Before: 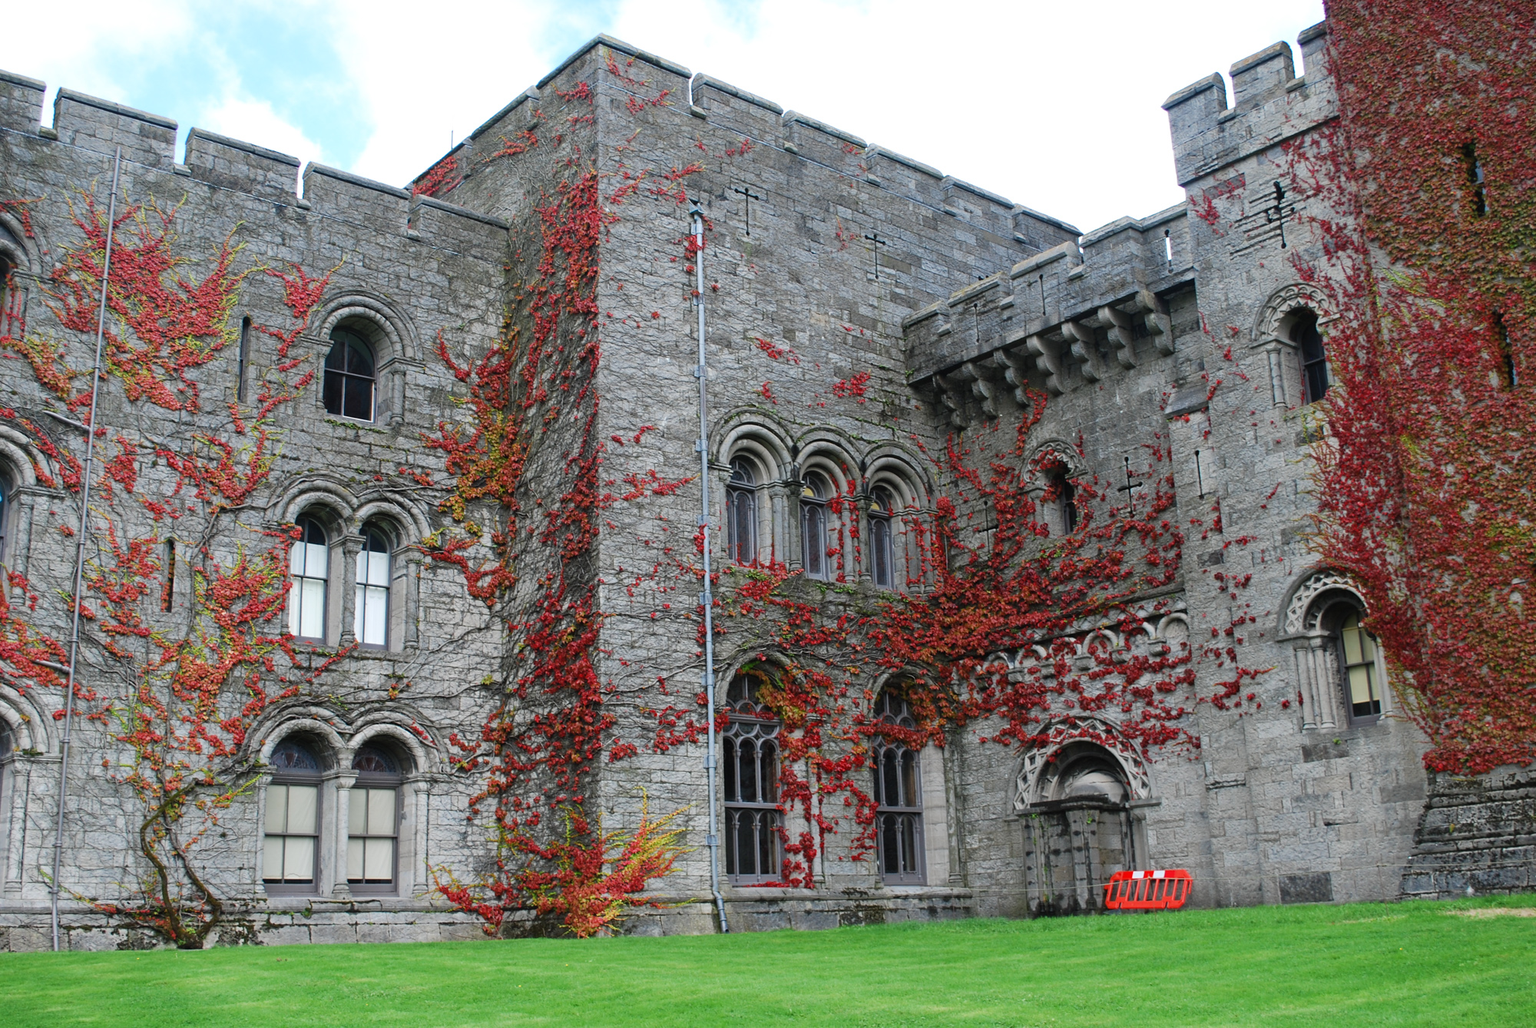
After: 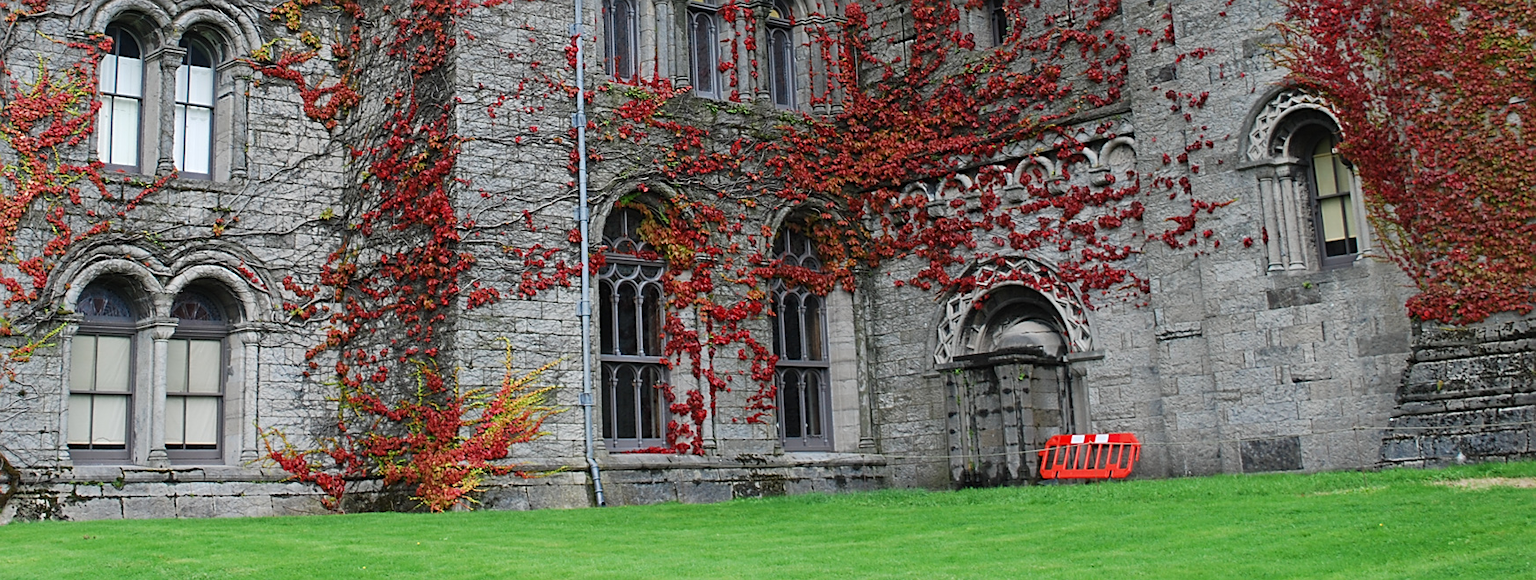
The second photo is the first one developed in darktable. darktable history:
crop and rotate: left 13.306%, top 48.129%, bottom 2.928%
sharpen: on, module defaults
white balance: emerald 1
